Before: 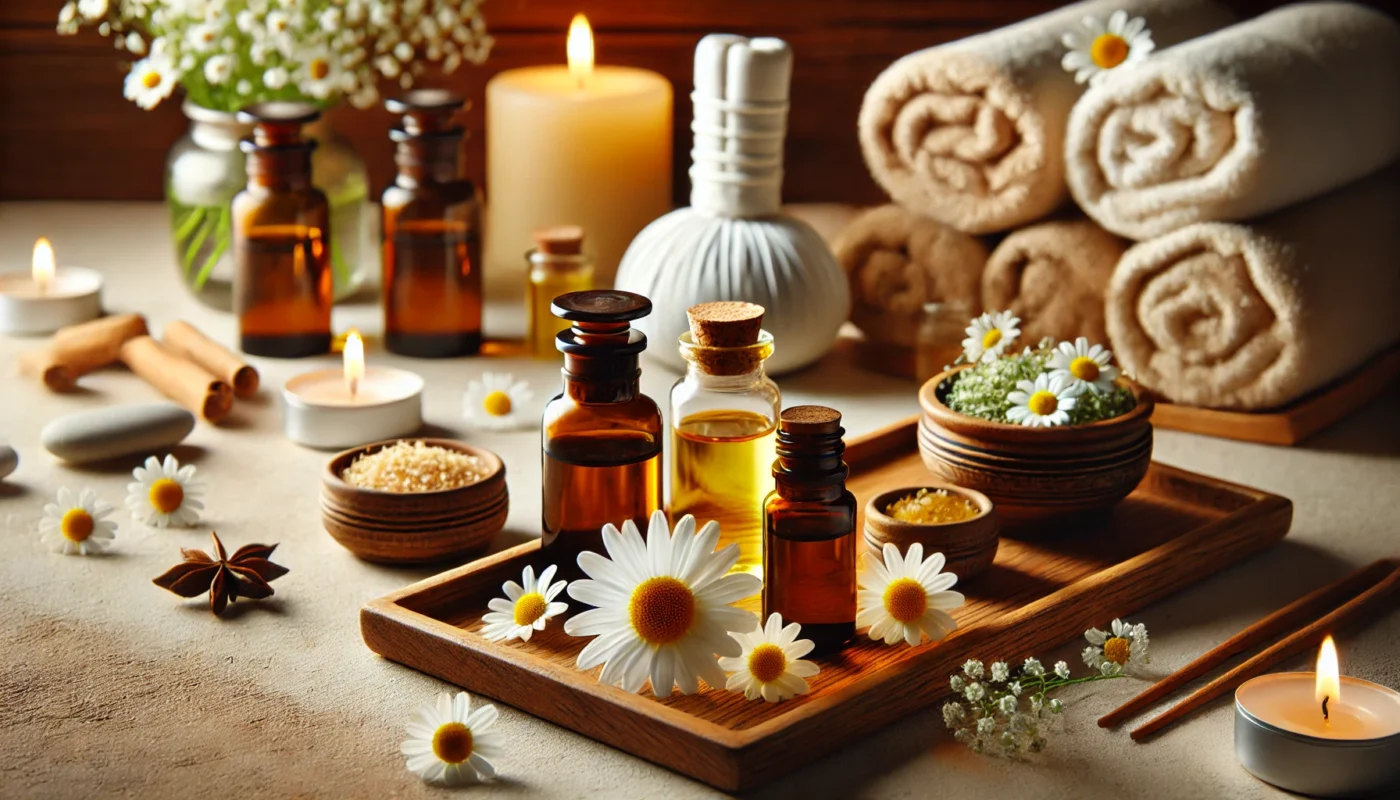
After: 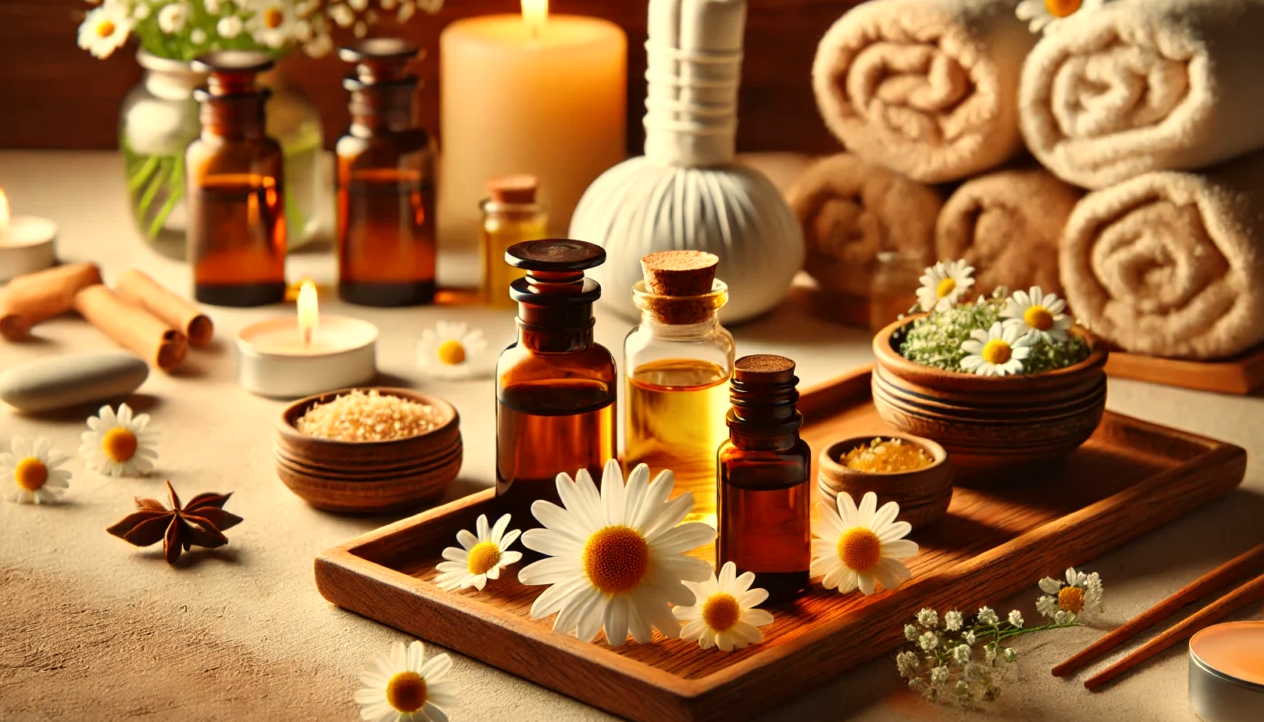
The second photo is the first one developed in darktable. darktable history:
crop: left 3.305%, top 6.436%, right 6.389%, bottom 3.258%
color correction: highlights a* -2.73, highlights b* -2.09, shadows a* 2.41, shadows b* 2.73
white balance: red 1.138, green 0.996, blue 0.812
